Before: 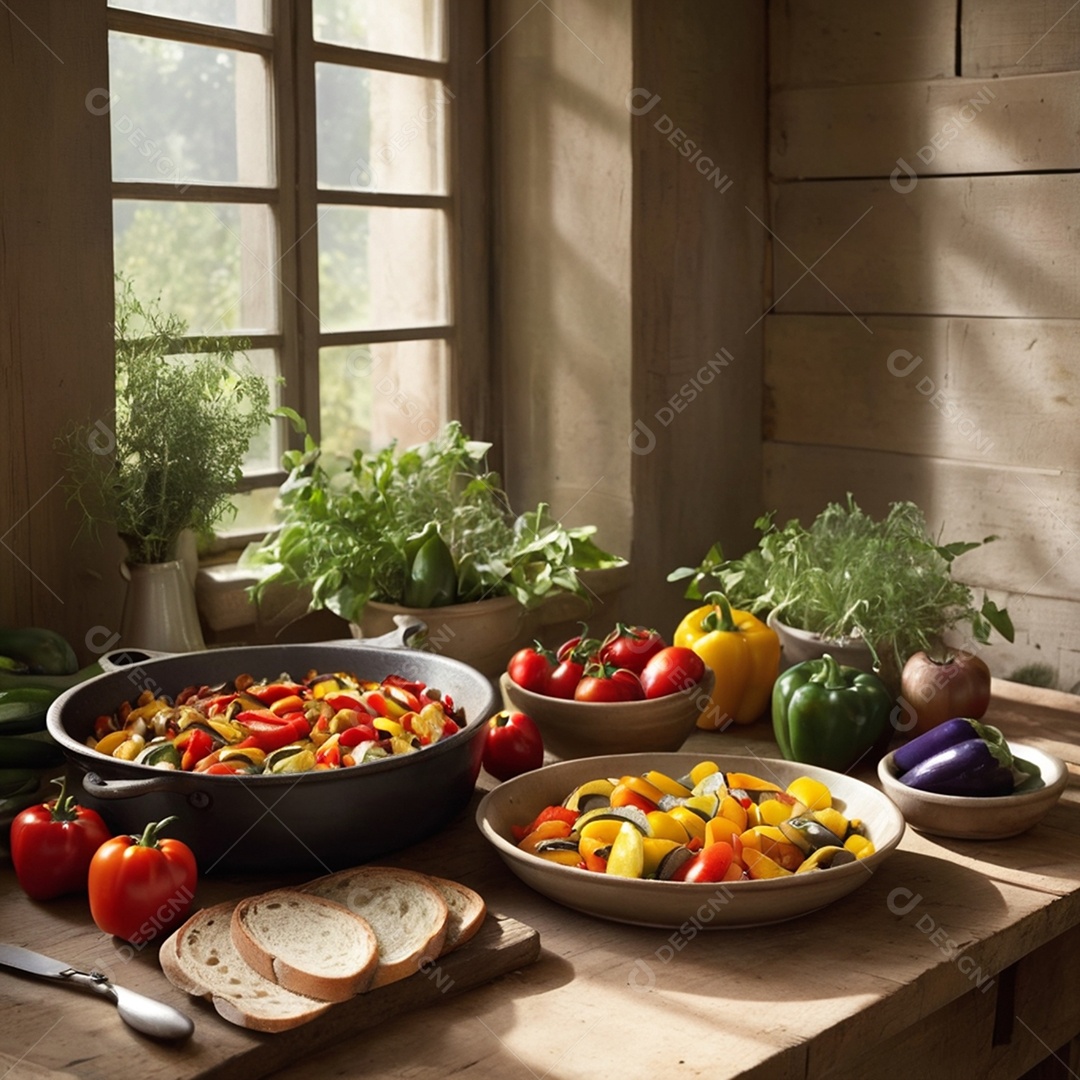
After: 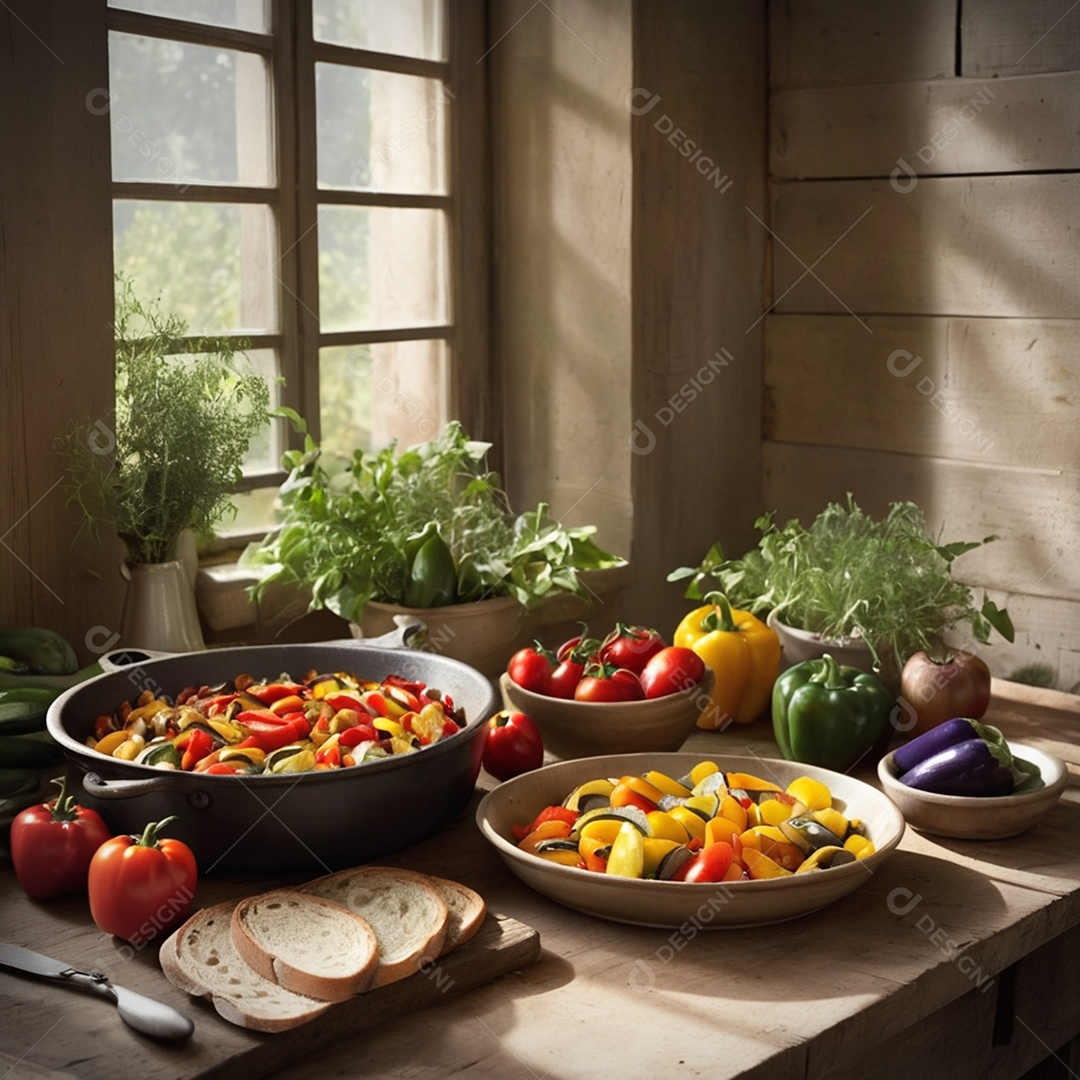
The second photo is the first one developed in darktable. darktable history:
shadows and highlights: shadows 35.04, highlights -35.19, soften with gaussian
vignetting: fall-off start 97.16%, width/height ratio 1.181
